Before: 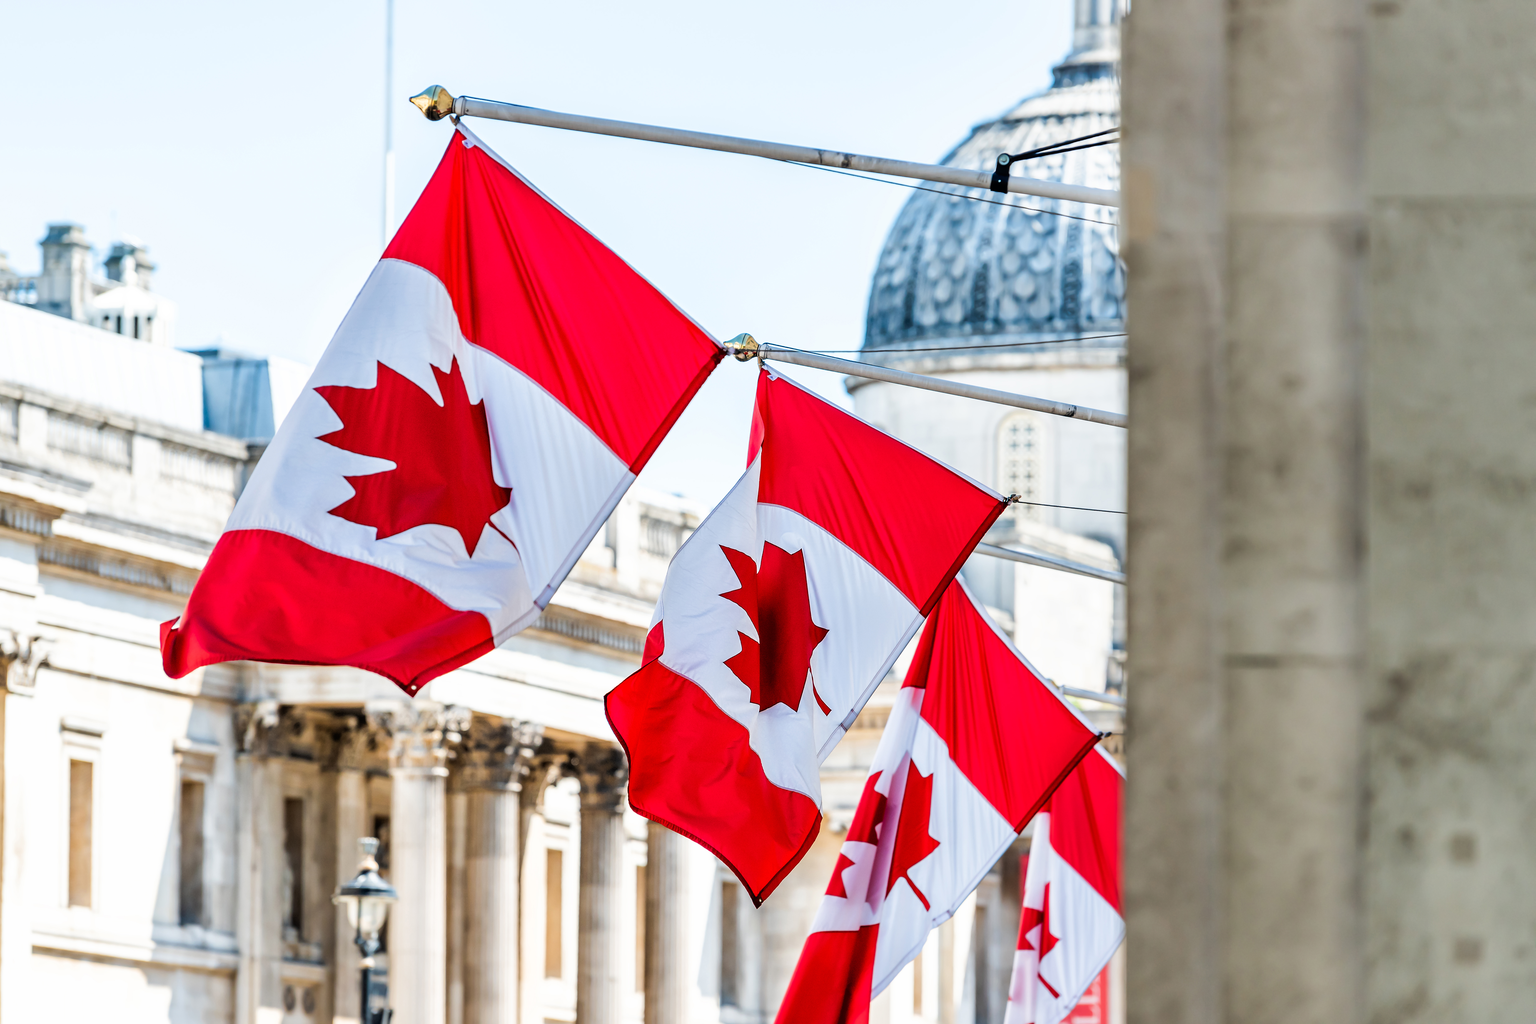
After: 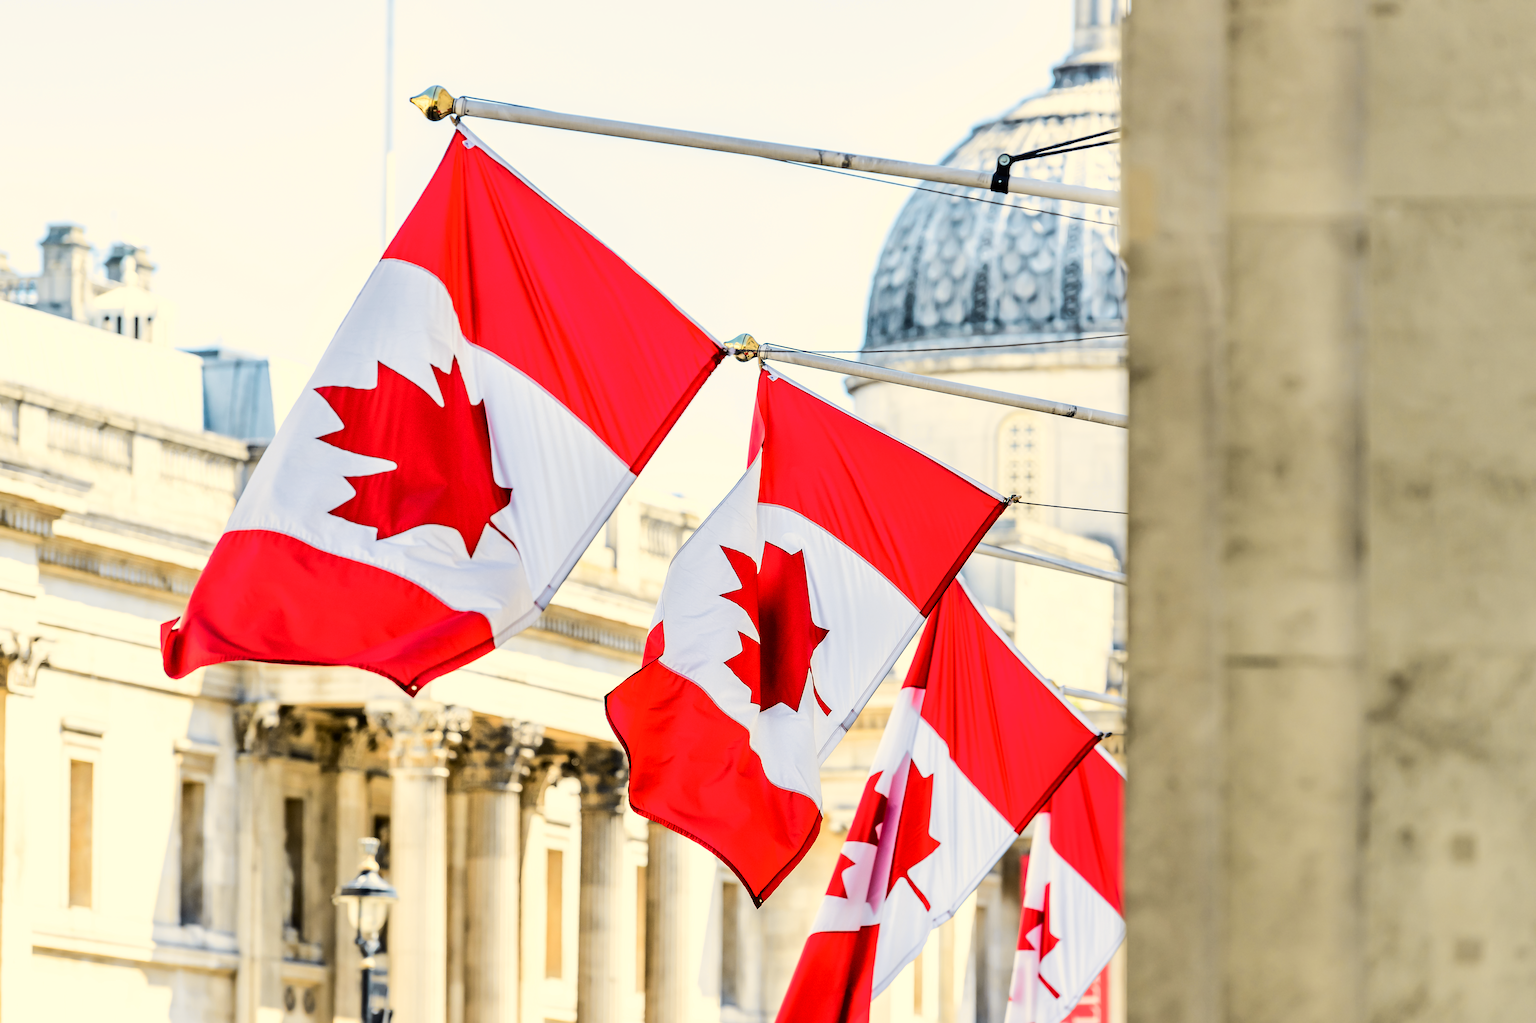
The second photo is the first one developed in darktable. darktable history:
tone curve: curves: ch0 [(0, 0) (0.239, 0.248) (0.508, 0.606) (0.828, 0.878) (1, 1)]; ch1 [(0, 0) (0.401, 0.42) (0.45, 0.464) (0.492, 0.498) (0.511, 0.507) (0.561, 0.549) (0.688, 0.726) (1, 1)]; ch2 [(0, 0) (0.411, 0.433) (0.5, 0.504) (0.545, 0.574) (1, 1)], color space Lab, independent channels, preserve colors none
white balance: red 1.045, blue 0.932
